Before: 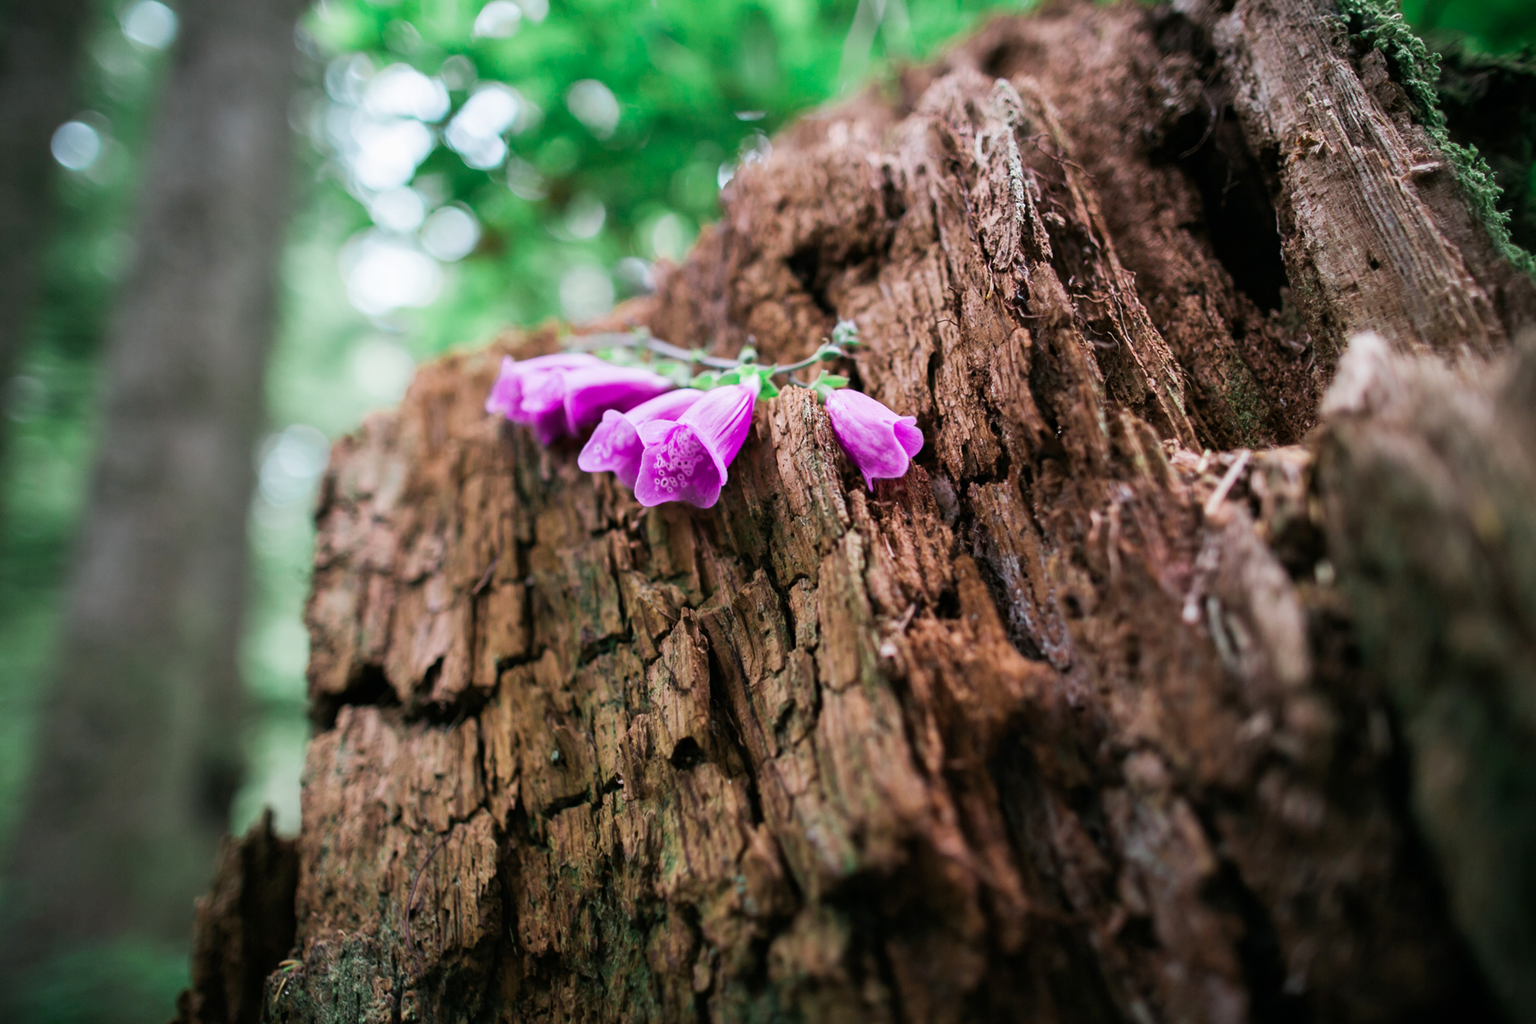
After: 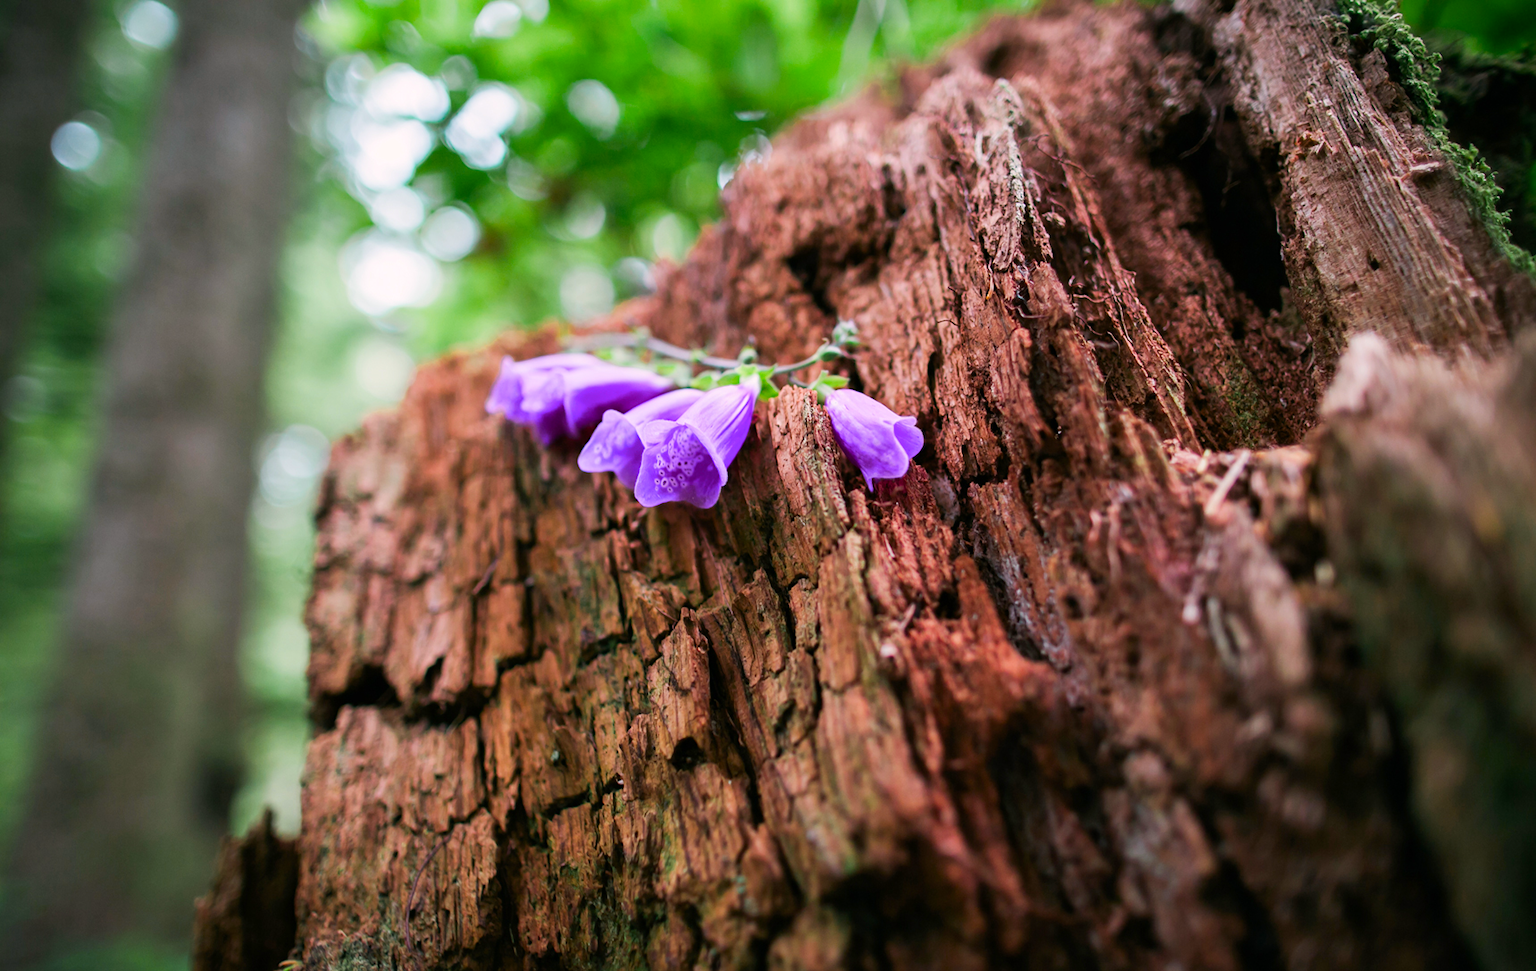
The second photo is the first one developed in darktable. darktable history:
crop and rotate: top 0%, bottom 5.097%
color zones: curves: ch1 [(0.235, 0.558) (0.75, 0.5)]; ch2 [(0.25, 0.462) (0.749, 0.457)], mix 40.67%
color correction: highlights a* 3.22, highlights b* 1.93, saturation 1.19
